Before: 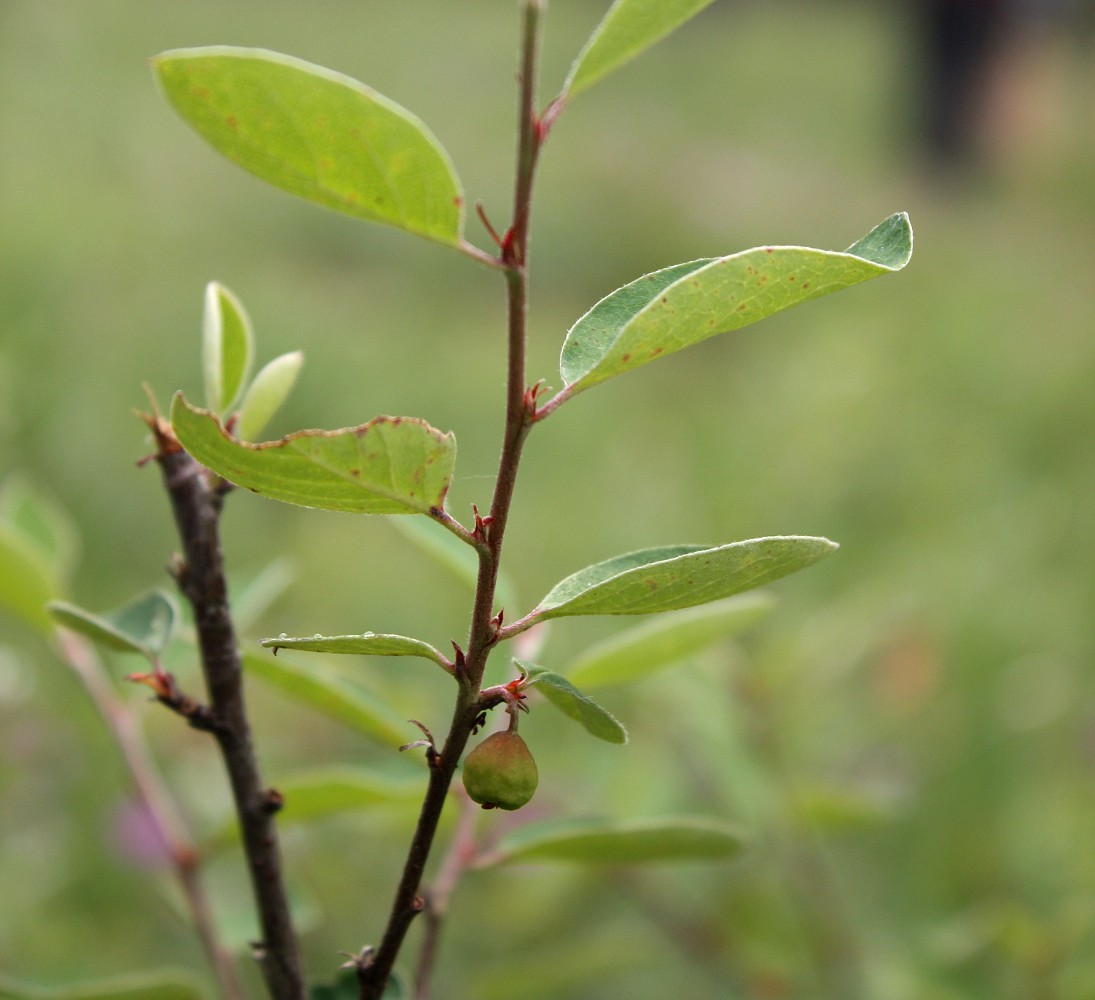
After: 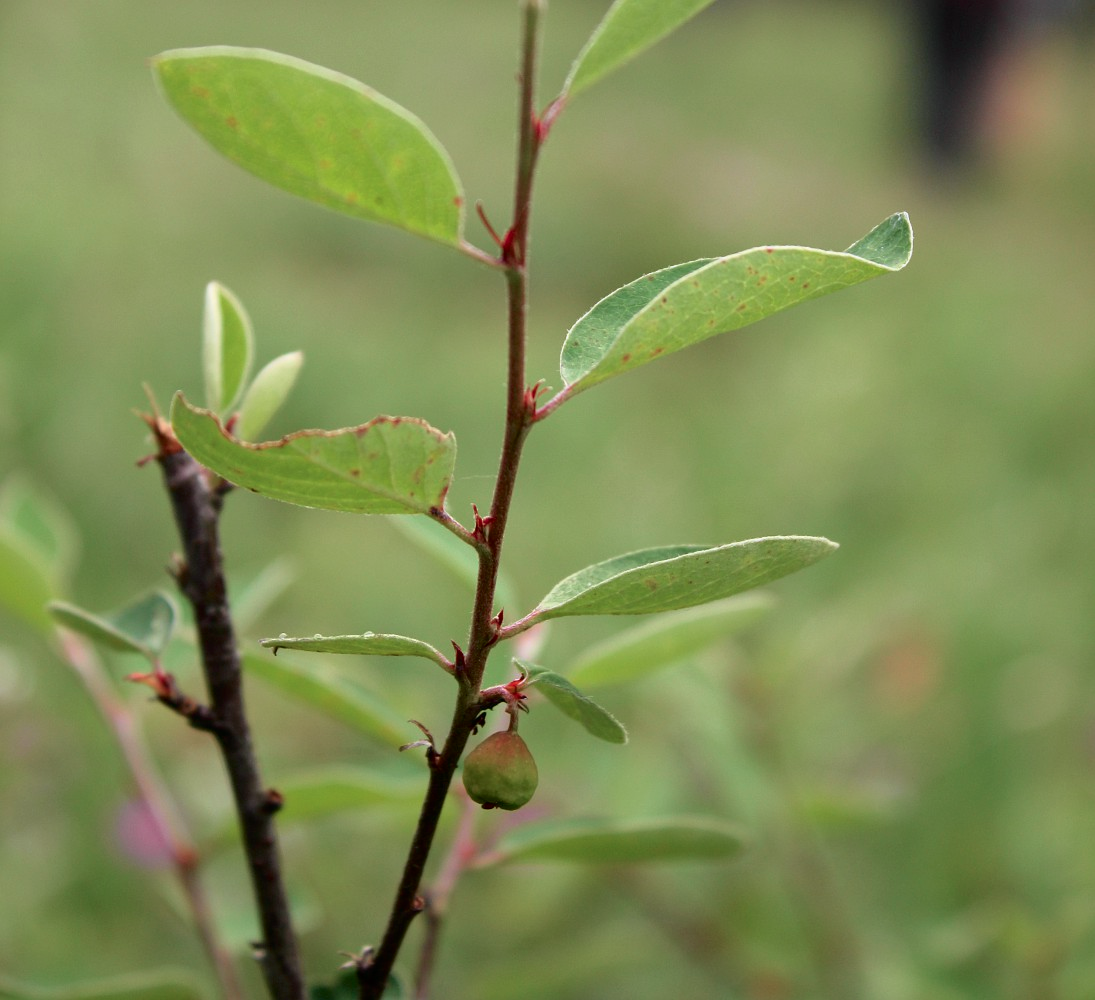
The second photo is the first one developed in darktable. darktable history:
tone curve: curves: ch0 [(0, 0) (0.058, 0.027) (0.214, 0.183) (0.304, 0.288) (0.561, 0.554) (0.687, 0.677) (0.768, 0.768) (0.858, 0.861) (0.986, 0.957)]; ch1 [(0, 0) (0.172, 0.123) (0.312, 0.296) (0.437, 0.429) (0.471, 0.469) (0.502, 0.5) (0.513, 0.515) (0.583, 0.604) (0.631, 0.659) (0.703, 0.721) (0.889, 0.924) (1, 1)]; ch2 [(0, 0) (0.411, 0.424) (0.485, 0.497) (0.502, 0.5) (0.517, 0.511) (0.566, 0.573) (0.622, 0.613) (0.709, 0.677) (1, 1)], color space Lab, independent channels, preserve colors none
